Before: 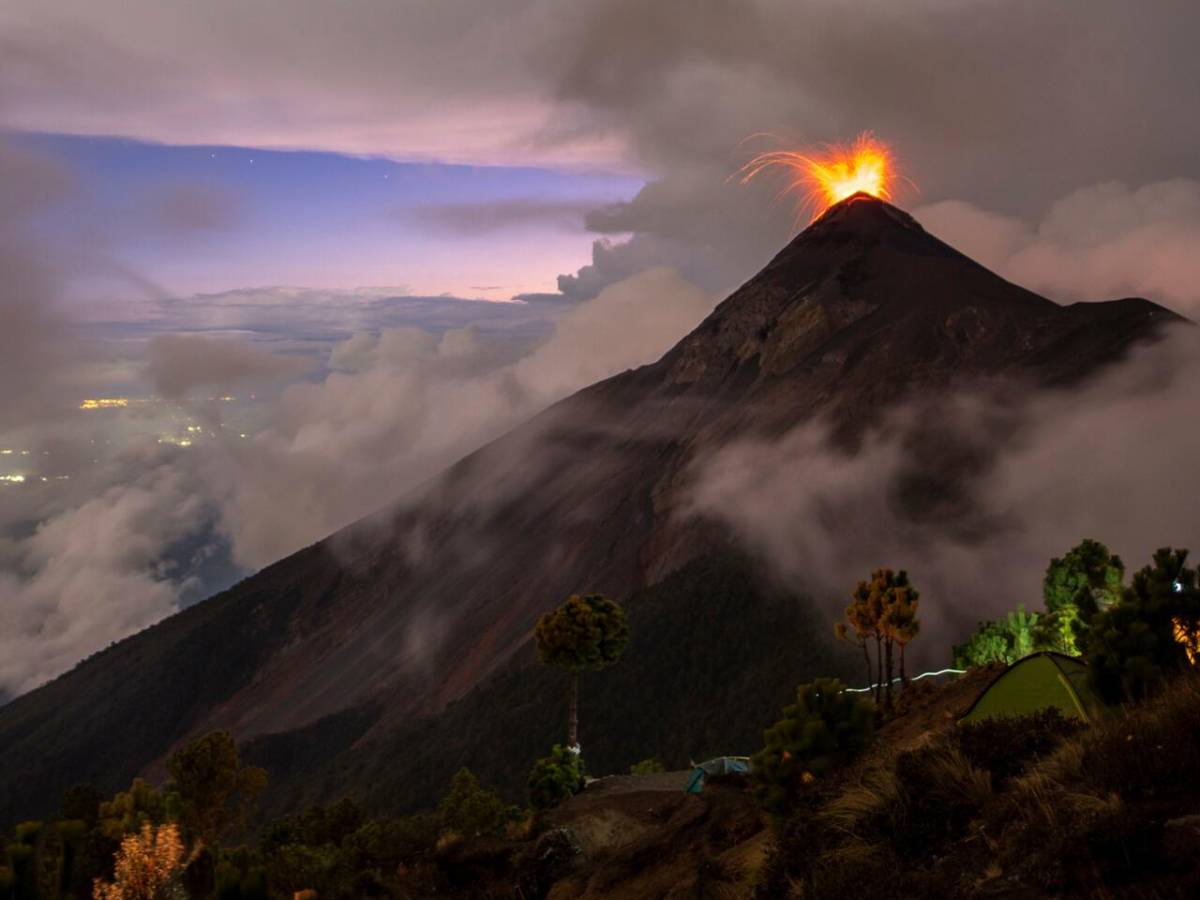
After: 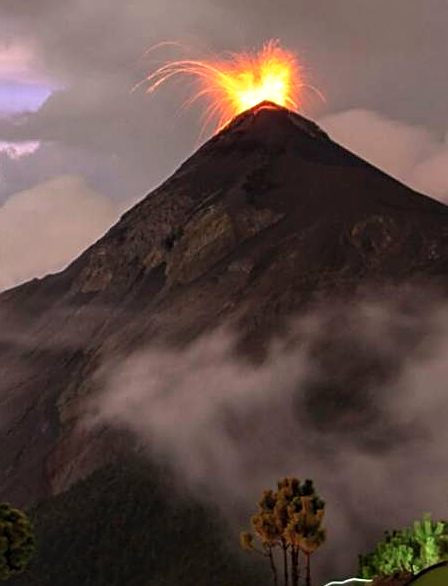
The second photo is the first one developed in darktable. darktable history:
crop and rotate: left 49.579%, top 10.122%, right 13.076%, bottom 24.69%
sharpen: on, module defaults
color zones: curves: ch0 [(0, 0.5) (0.143, 0.52) (0.286, 0.5) (0.429, 0.5) (0.571, 0.5) (0.714, 0.5) (0.857, 0.5) (1, 0.5)]; ch1 [(0, 0.489) (0.155, 0.45) (0.286, 0.466) (0.429, 0.5) (0.571, 0.5) (0.714, 0.5) (0.857, 0.5) (1, 0.489)]
exposure: black level correction 0, exposure 0.499 EV, compensate highlight preservation false
